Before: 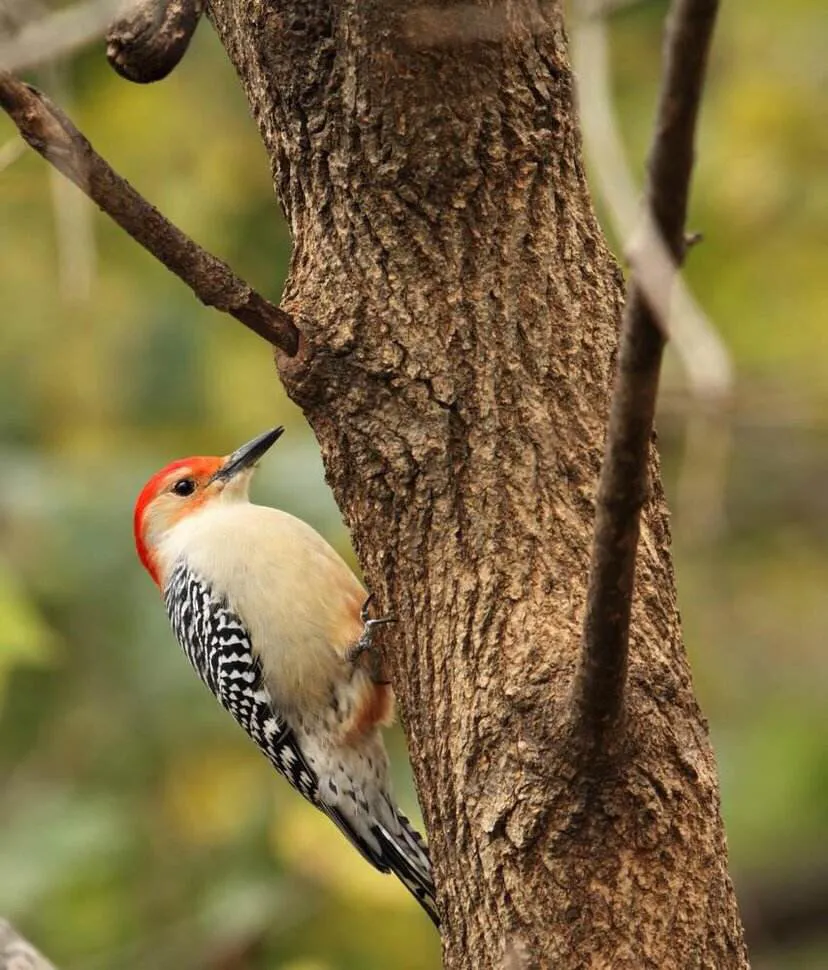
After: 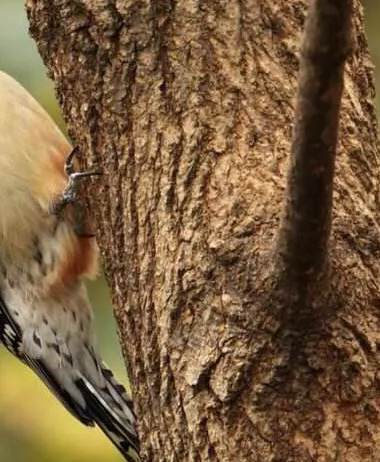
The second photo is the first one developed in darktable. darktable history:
crop: left 35.855%, top 46.125%, right 18.156%, bottom 6.196%
